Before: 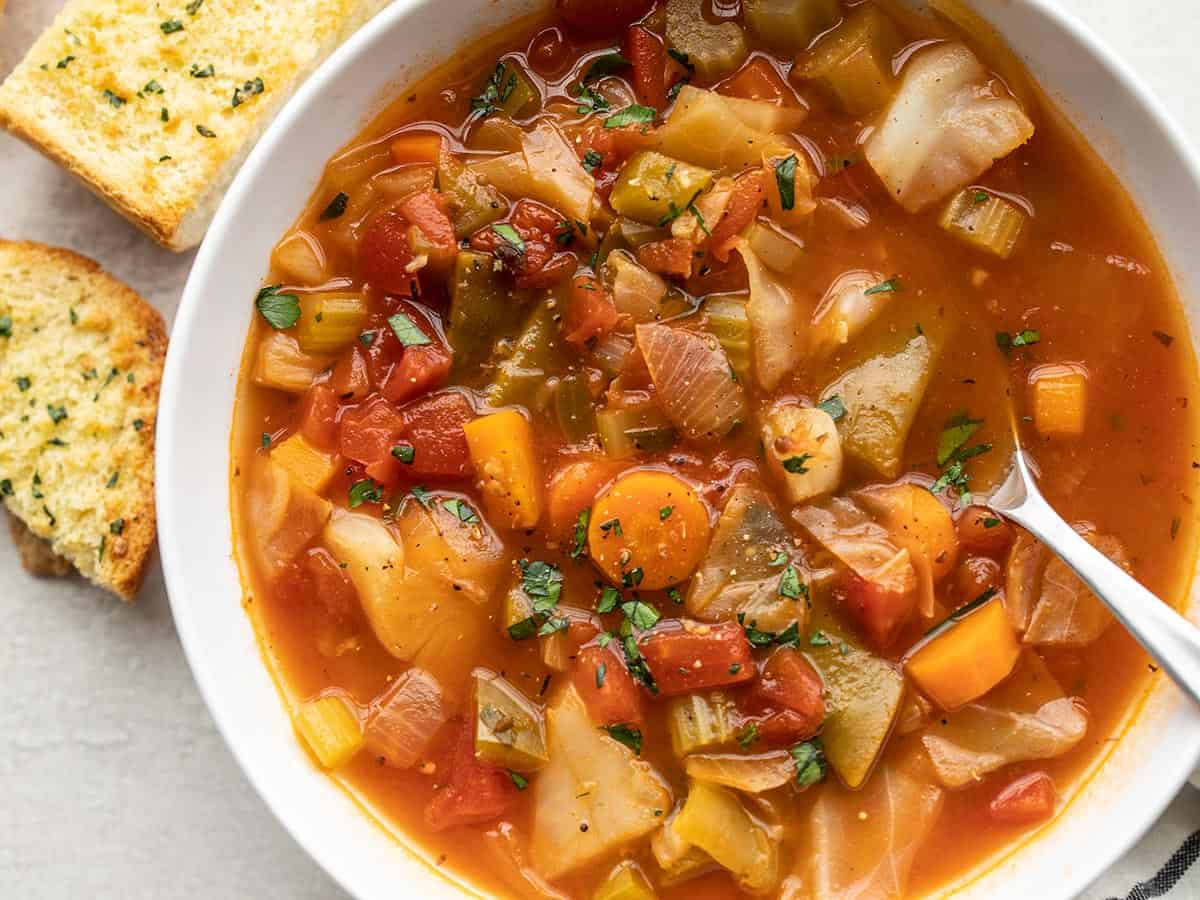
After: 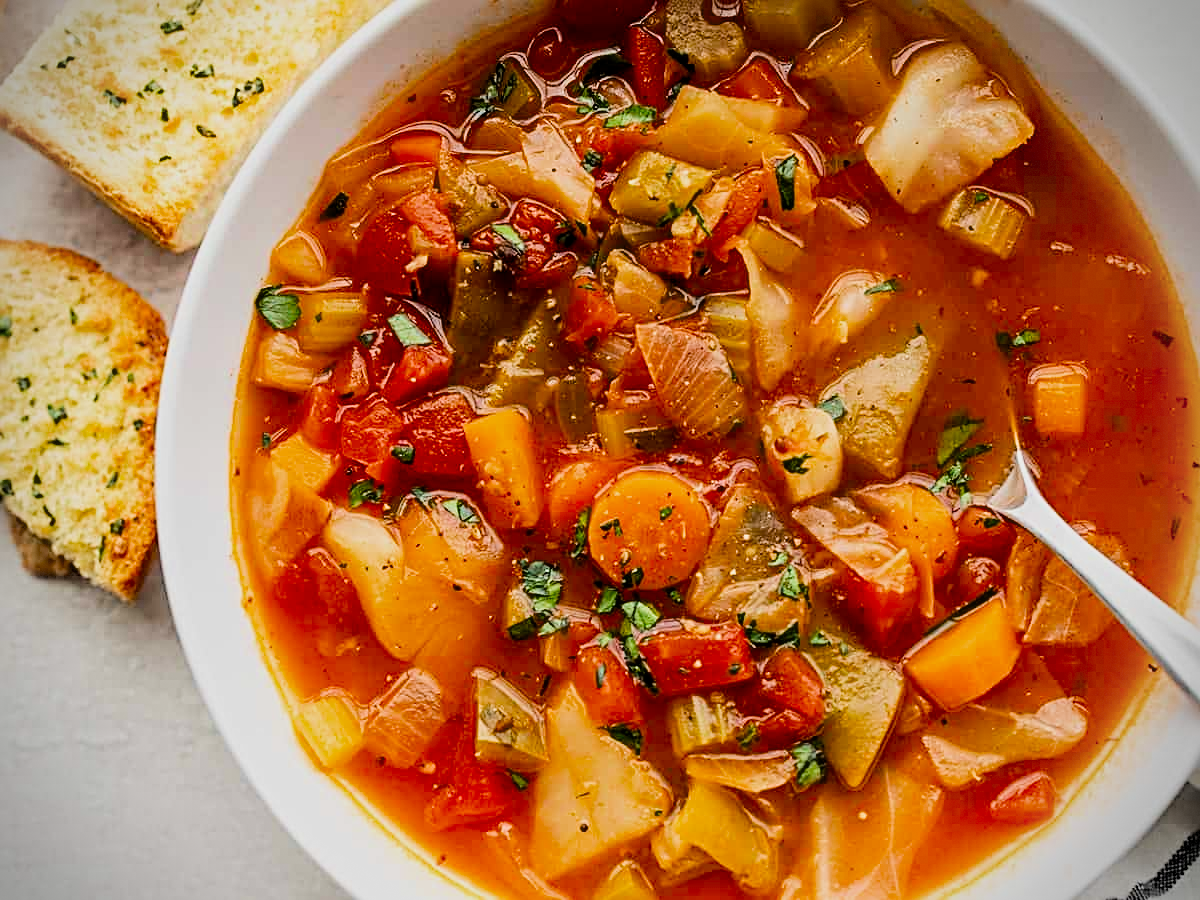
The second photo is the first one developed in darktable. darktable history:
vignetting: dithering 8-bit output, unbound false
tone equalizer: -8 EV -0.75 EV, -7 EV -0.7 EV, -6 EV -0.6 EV, -5 EV -0.4 EV, -3 EV 0.4 EV, -2 EV 0.6 EV, -1 EV 0.7 EV, +0 EV 0.75 EV, edges refinement/feathering 500, mask exposure compensation -1.57 EV, preserve details no
filmic rgb: black relative exposure -8.79 EV, white relative exposure 4.98 EV, threshold 6 EV, target black luminance 0%, hardness 3.77, latitude 66.34%, contrast 0.822, highlights saturation mix 10%, shadows ↔ highlights balance 20%, add noise in highlights 0.1, color science v4 (2020), iterations of high-quality reconstruction 0, type of noise poissonian, enable highlight reconstruction true
sharpen: radius 4
